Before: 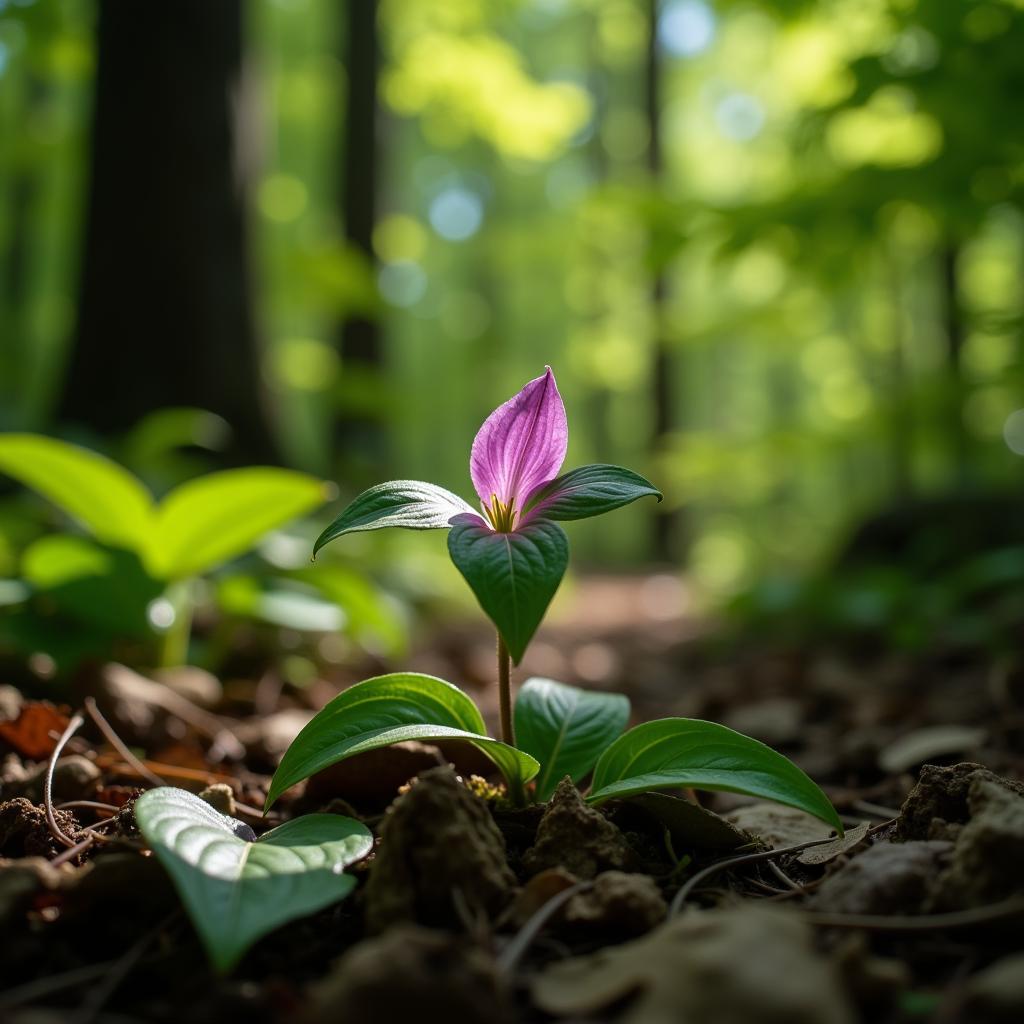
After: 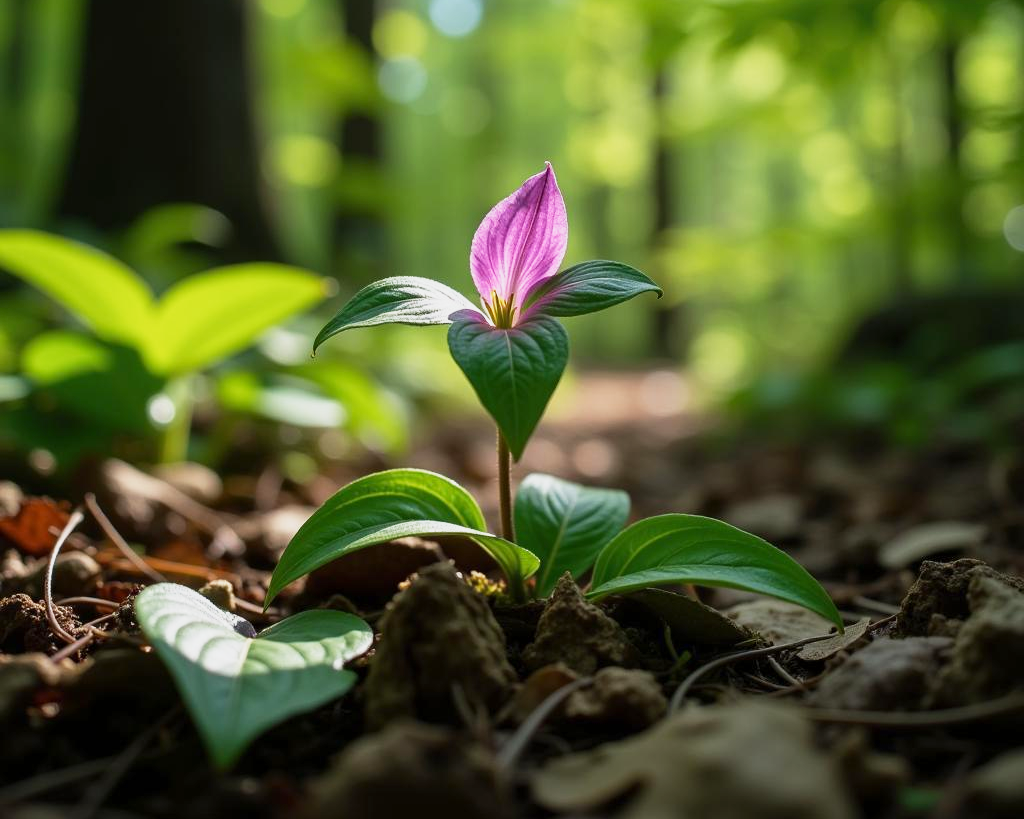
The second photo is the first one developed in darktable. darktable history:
crop and rotate: top 19.998%
base curve: curves: ch0 [(0, 0) (0.088, 0.125) (0.176, 0.251) (0.354, 0.501) (0.613, 0.749) (1, 0.877)], preserve colors none
